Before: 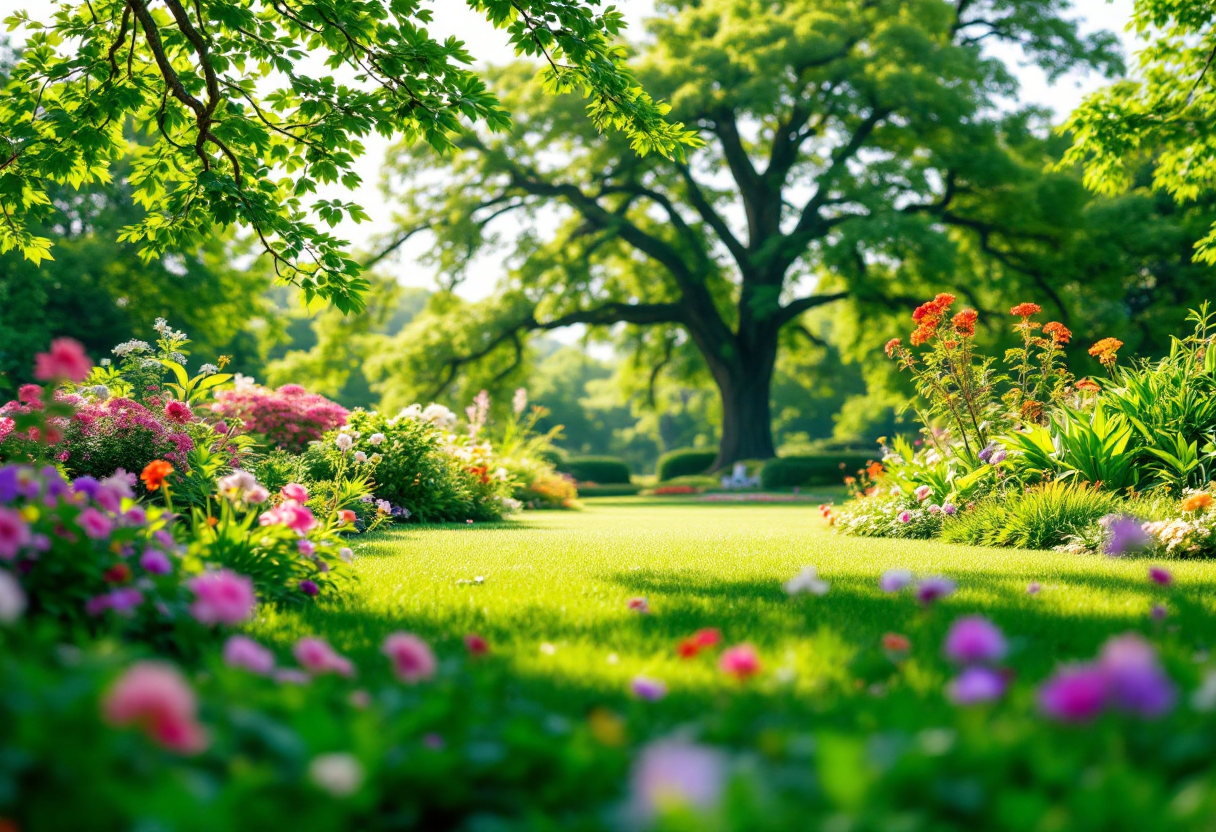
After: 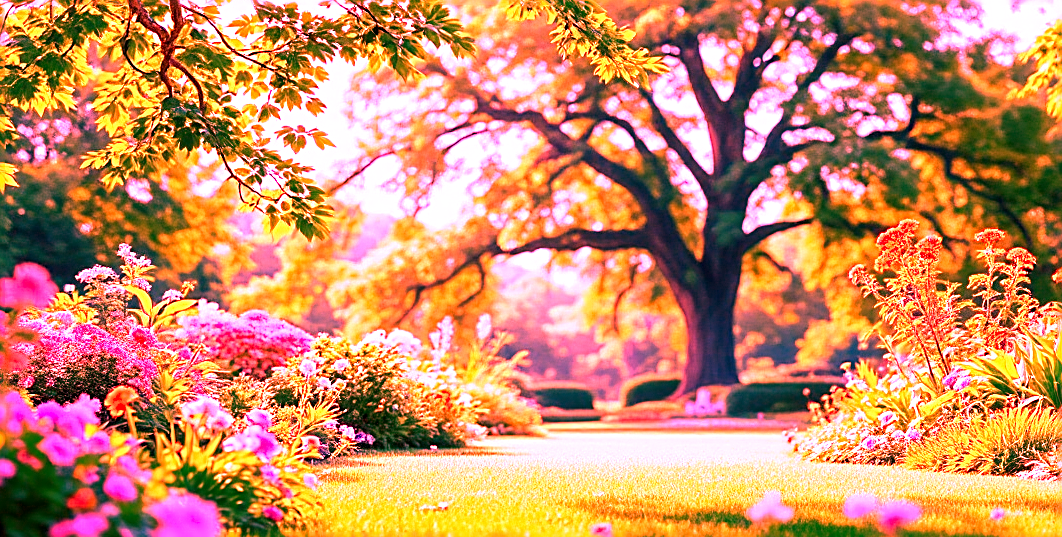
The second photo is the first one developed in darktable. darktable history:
local contrast: highlights 100%, shadows 100%, detail 120%, midtone range 0.2
white balance: red 4.26, blue 1.802
crop: left 3.015%, top 8.969%, right 9.647%, bottom 26.457%
sharpen: on, module defaults
